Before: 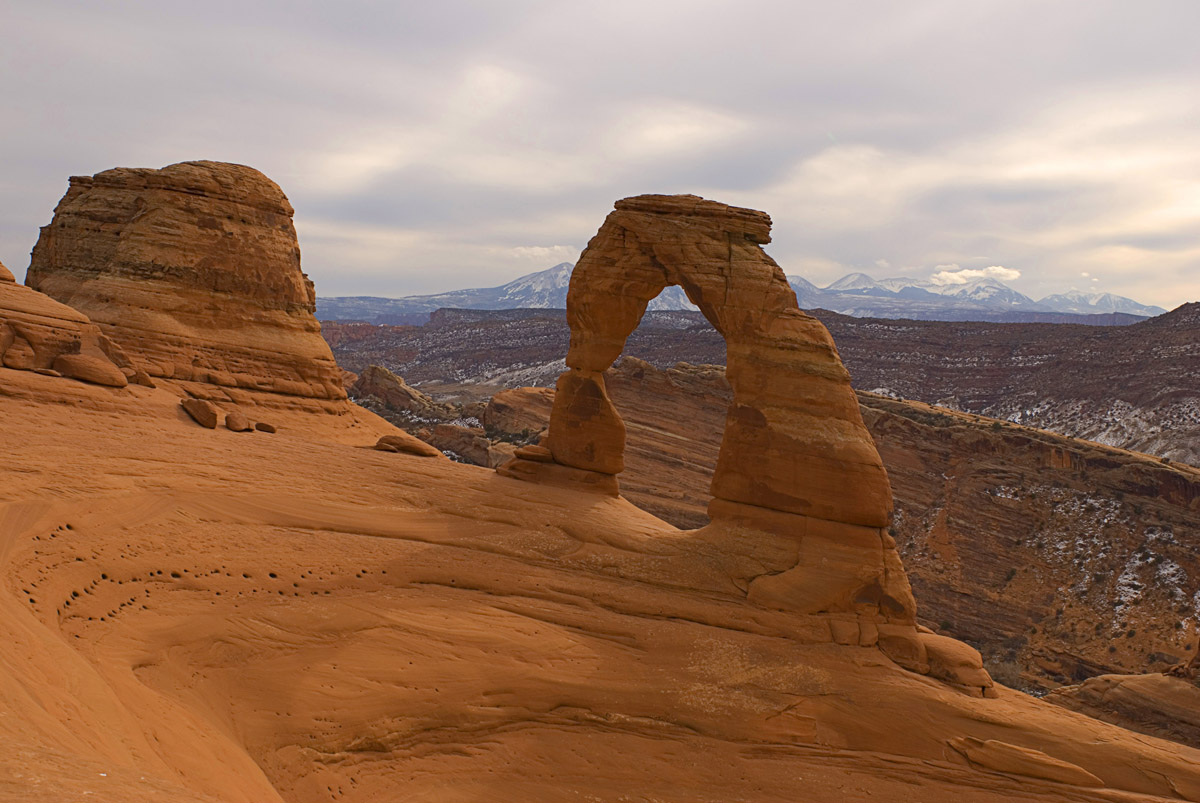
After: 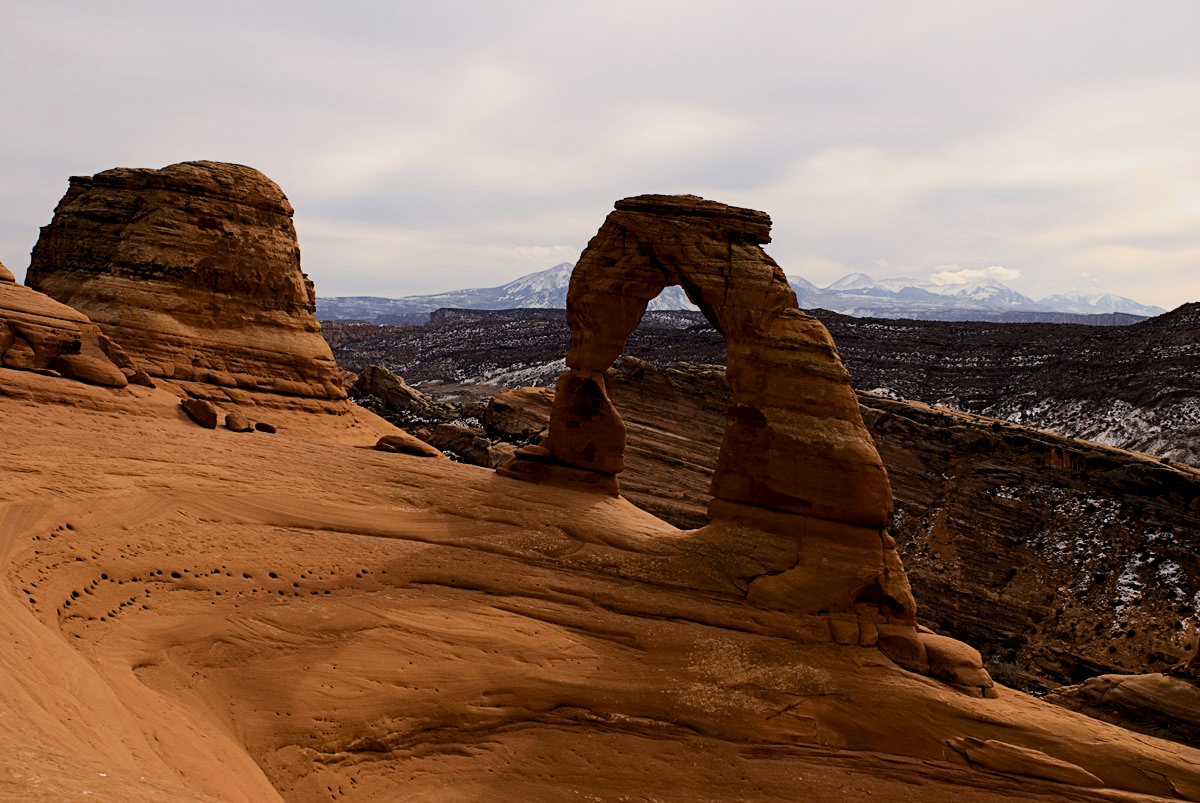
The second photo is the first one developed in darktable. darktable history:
filmic rgb: black relative exposure -2.76 EV, white relative exposure 4.56 EV, hardness 1.69, contrast 1.244
contrast brightness saturation: contrast 0.272
